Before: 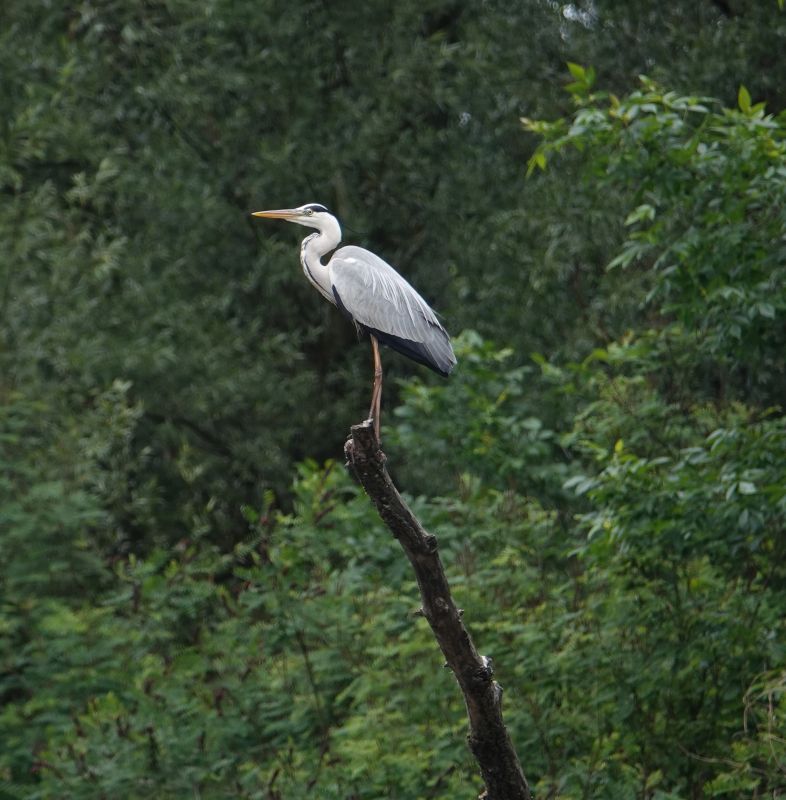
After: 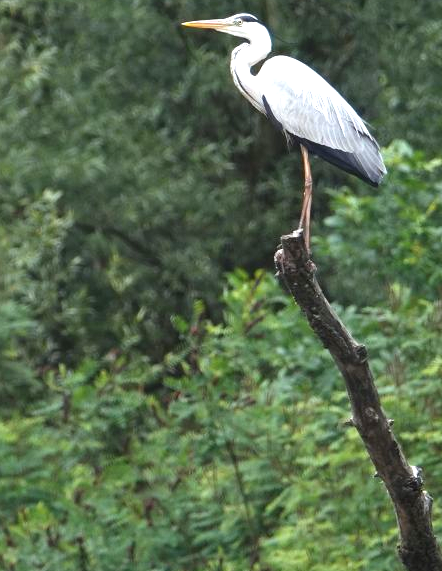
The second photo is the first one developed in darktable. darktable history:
crop: left 8.966%, top 23.852%, right 34.699%, bottom 4.703%
white balance: red 0.986, blue 1.01
exposure: black level correction 0, exposure 1.198 EV, compensate exposure bias true, compensate highlight preservation false
